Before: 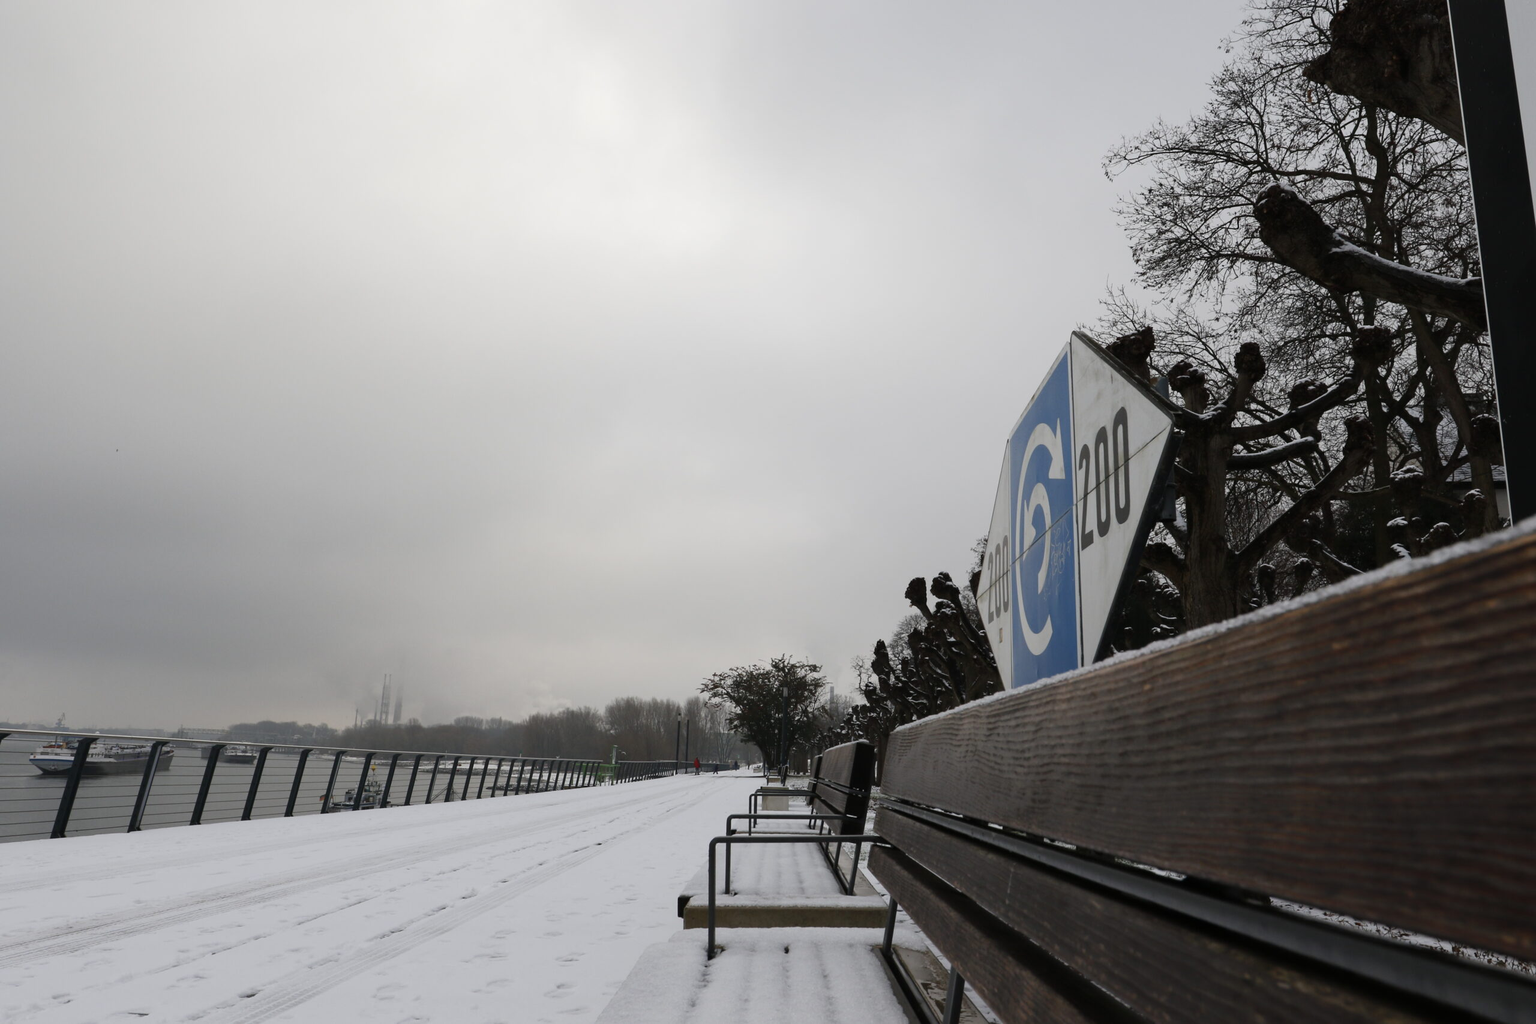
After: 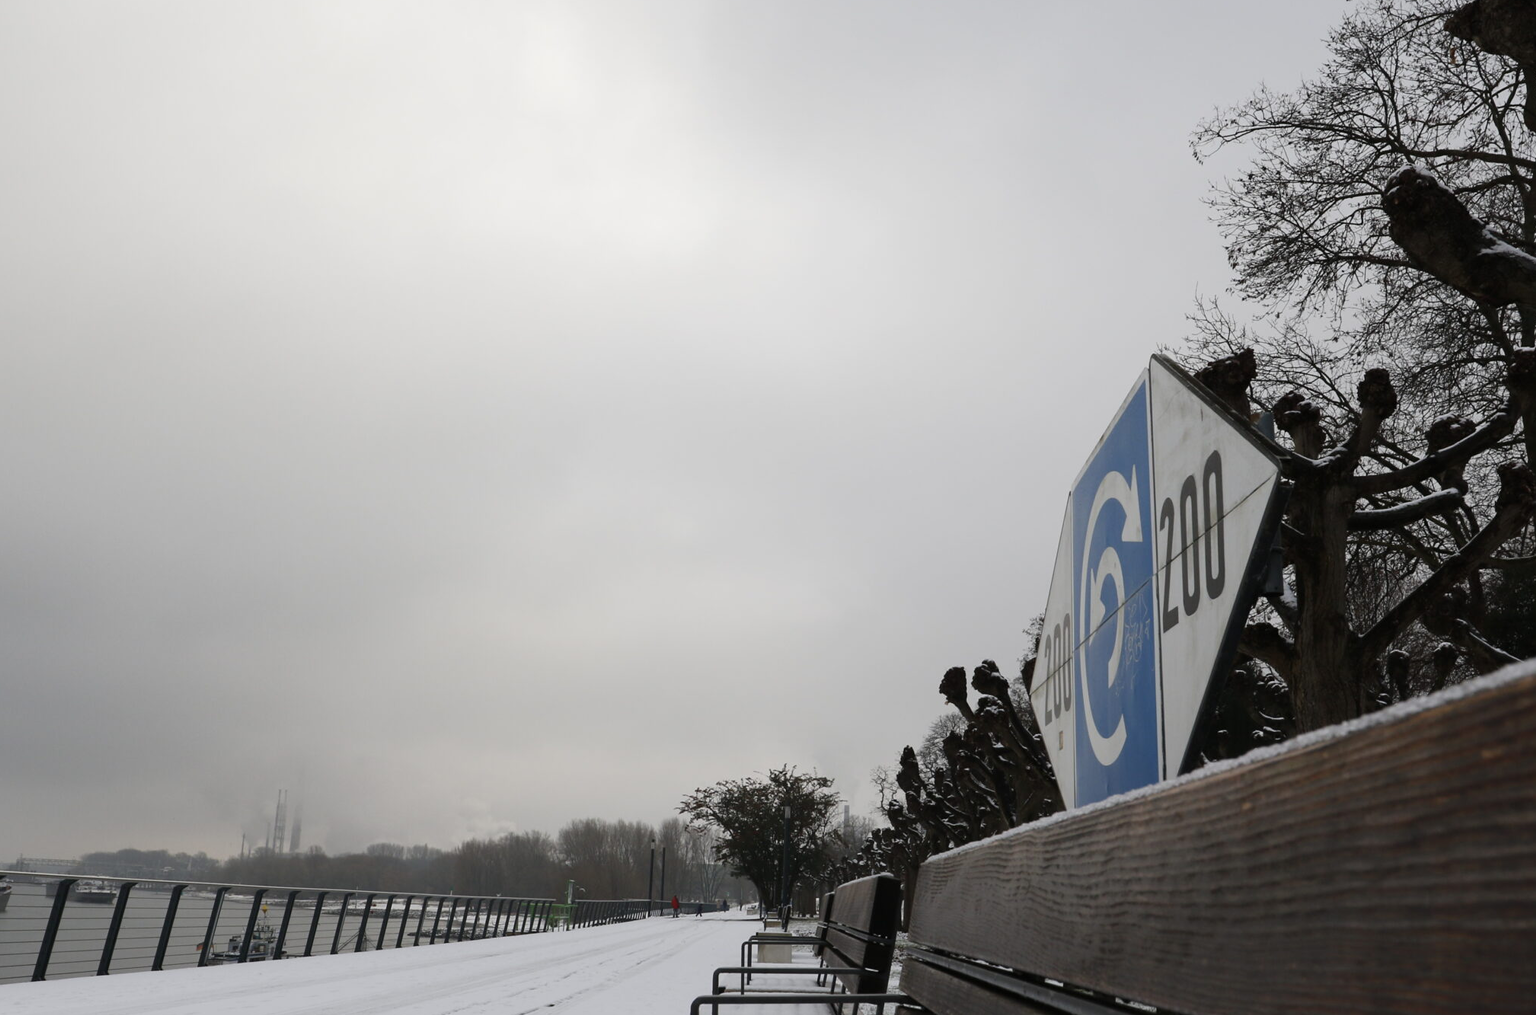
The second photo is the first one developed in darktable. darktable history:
crop and rotate: left 10.77%, top 5.1%, right 10.41%, bottom 16.76%
